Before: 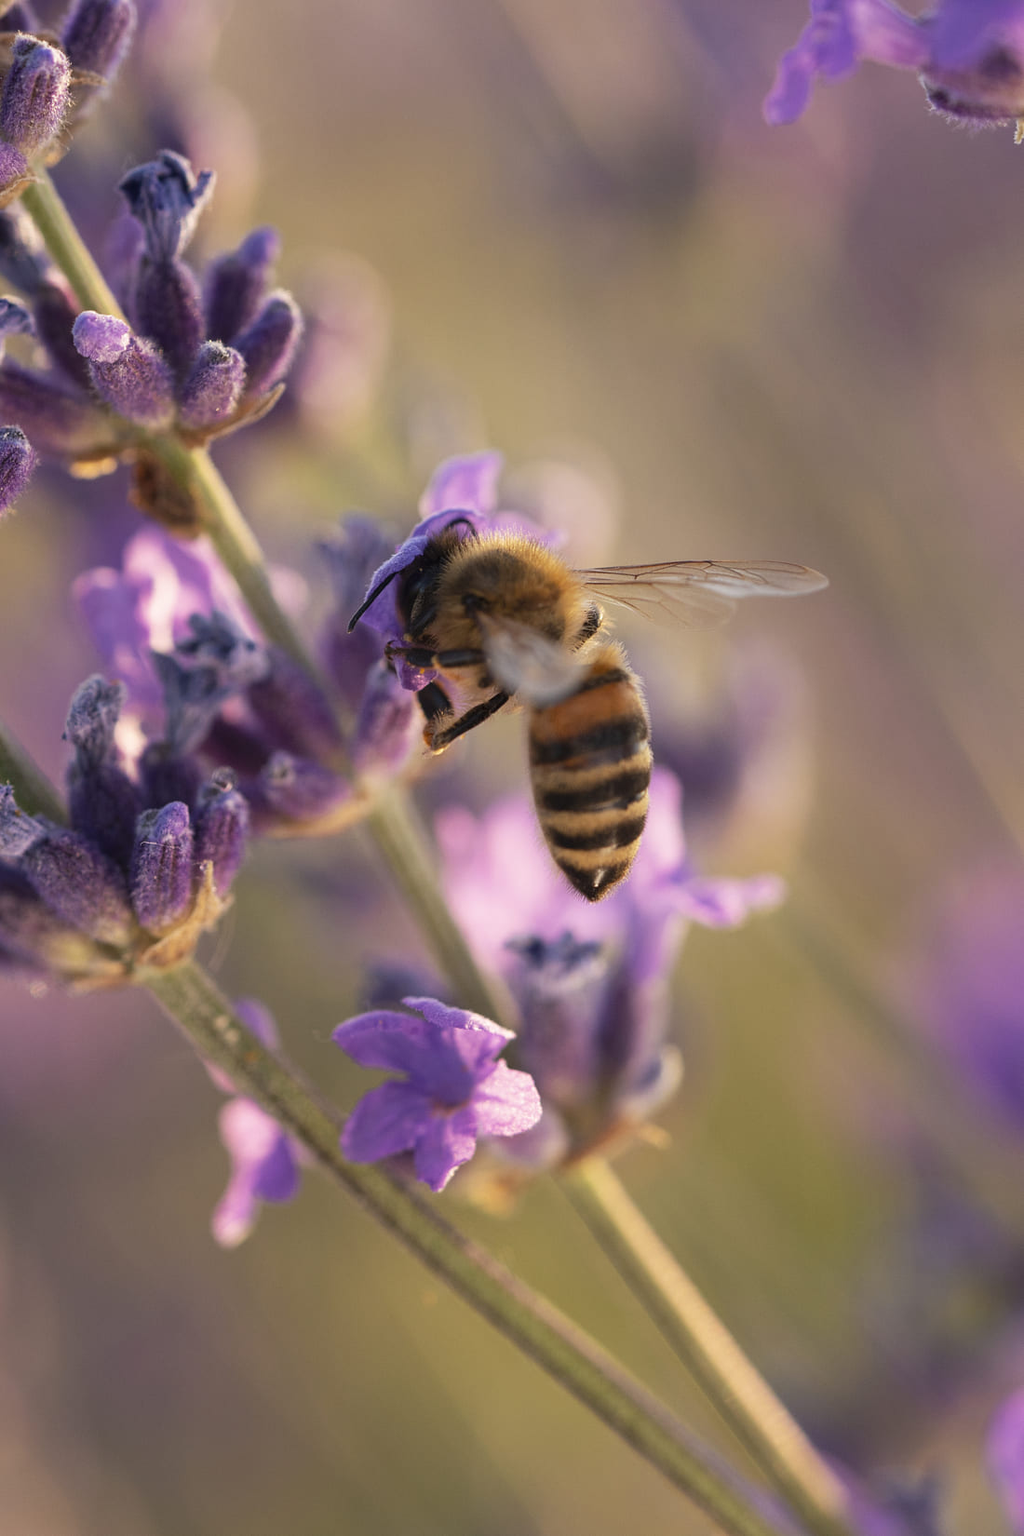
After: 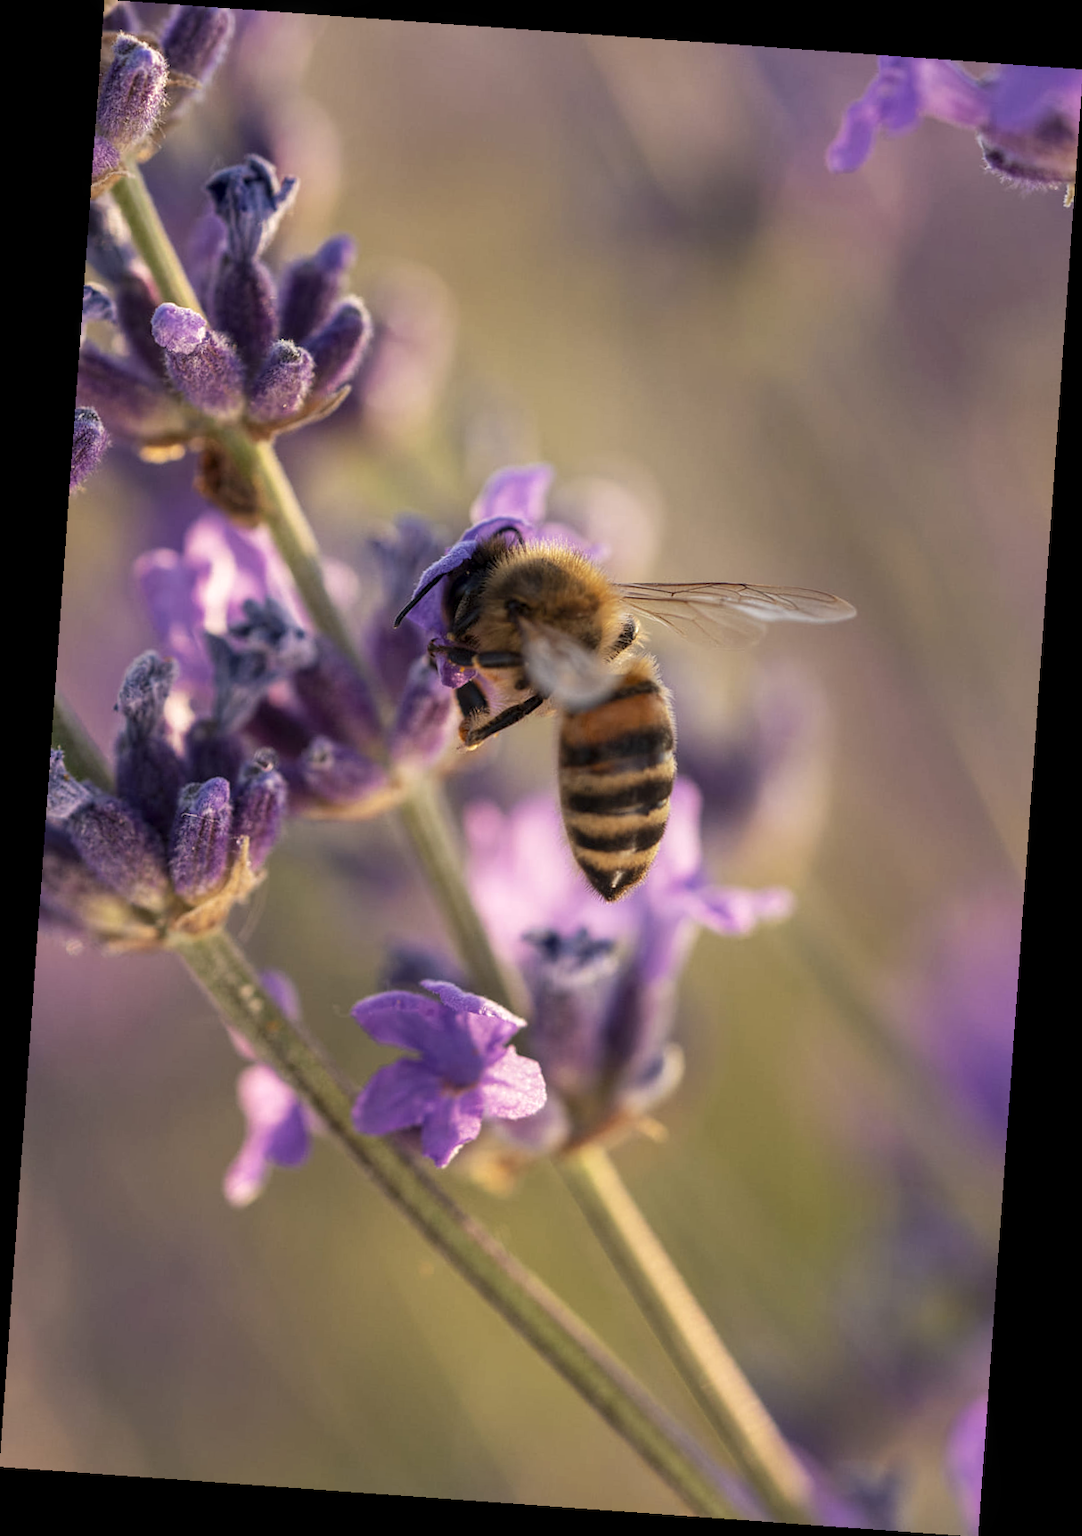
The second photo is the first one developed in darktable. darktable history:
rotate and perspective: rotation 4.1°, automatic cropping off
local contrast: on, module defaults
